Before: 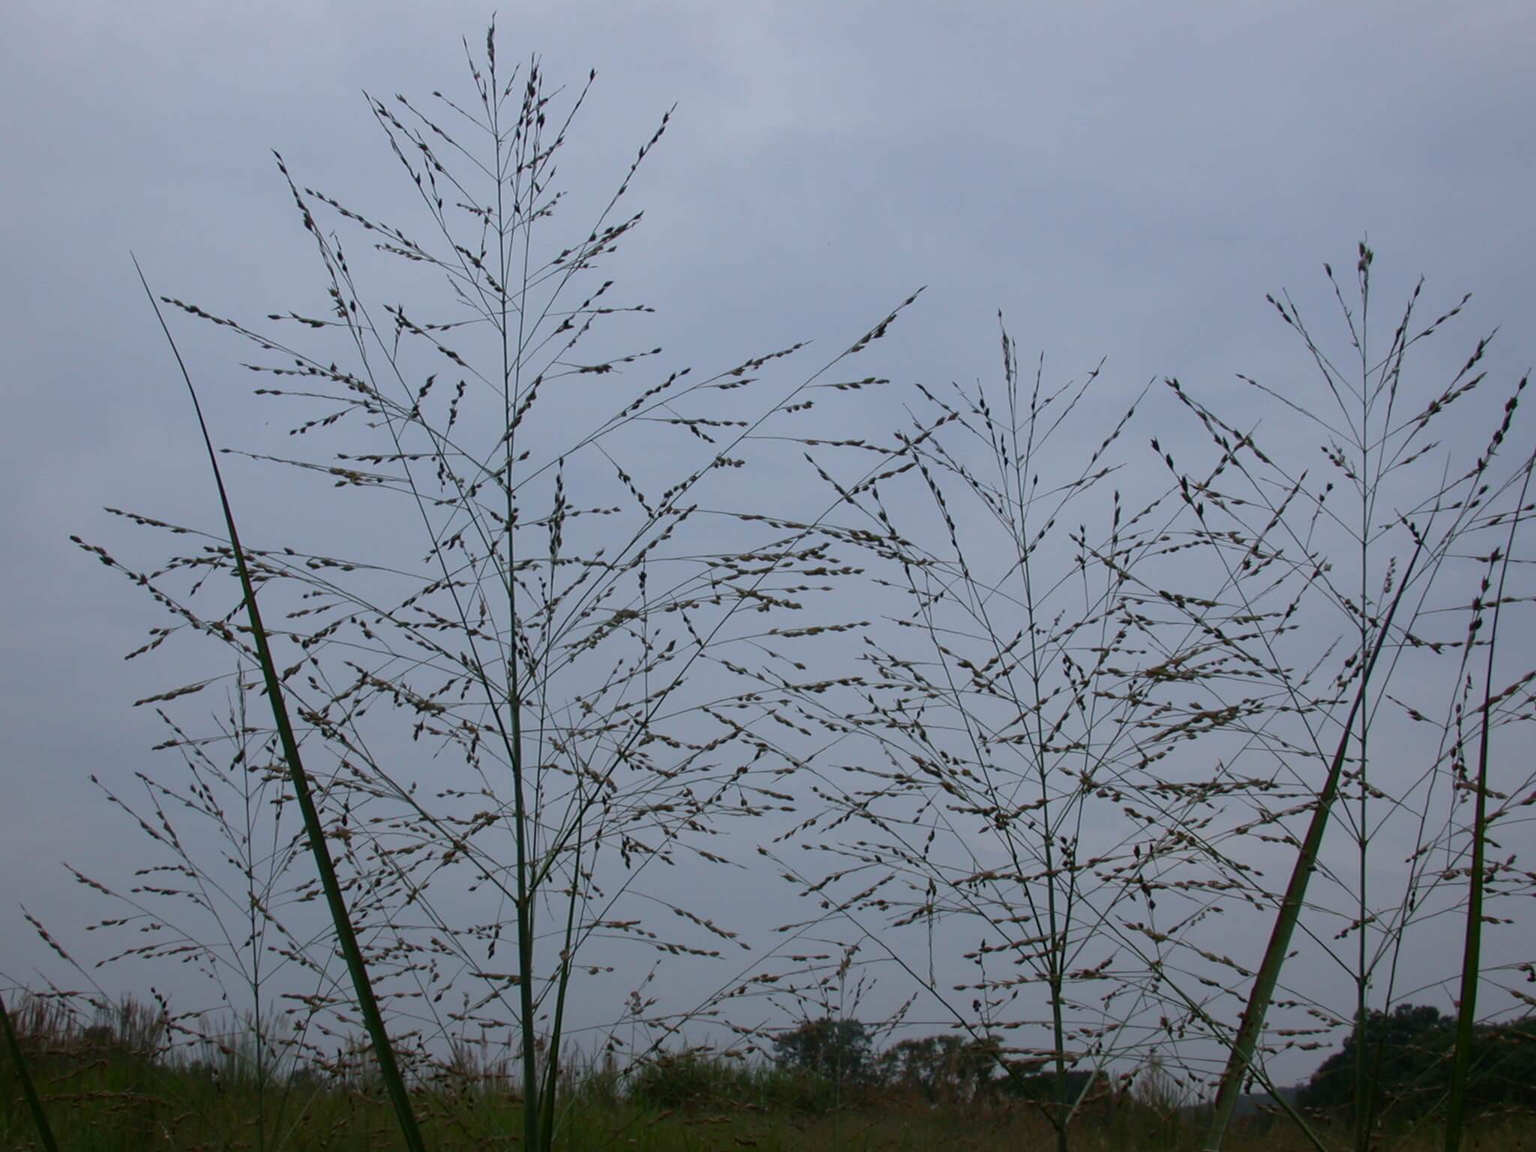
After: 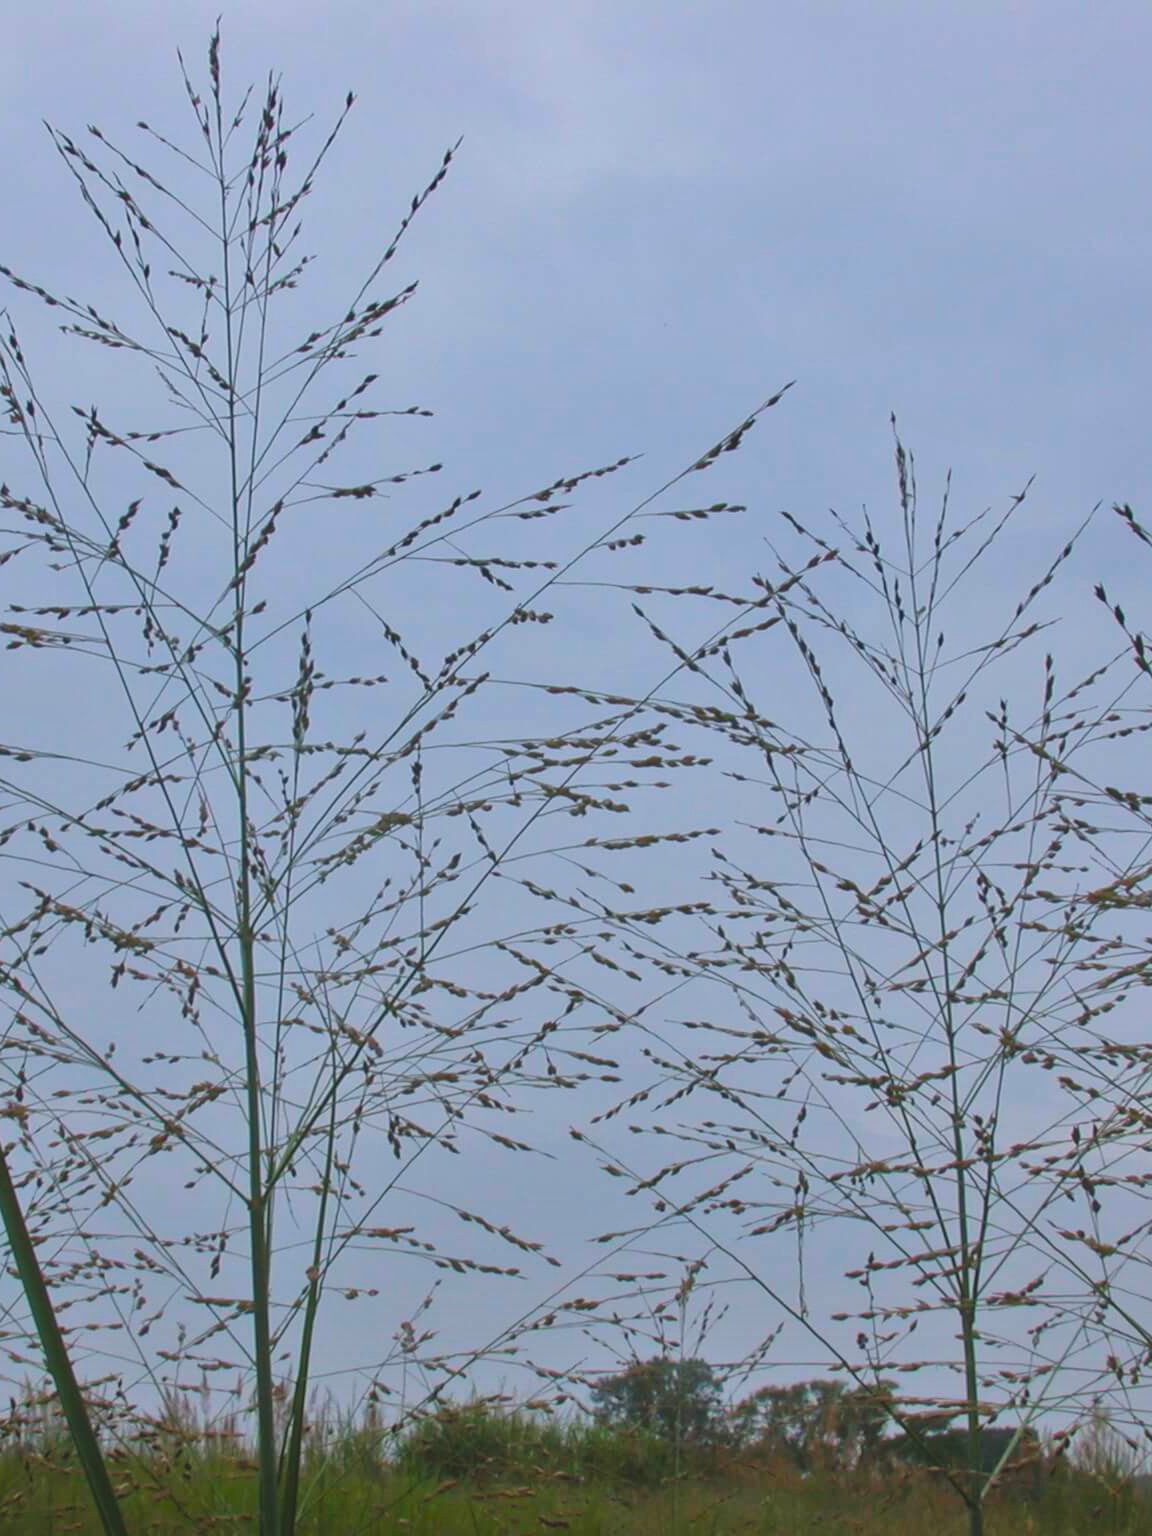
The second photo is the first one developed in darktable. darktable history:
crop: left 21.496%, right 22.254%
exposure: black level correction -0.008, exposure 0.067 EV, compensate highlight preservation false
tone equalizer: -7 EV 0.15 EV, -6 EV 0.6 EV, -5 EV 1.15 EV, -4 EV 1.33 EV, -3 EV 1.15 EV, -2 EV 0.6 EV, -1 EV 0.15 EV, mask exposure compensation -0.5 EV
color balance rgb: perceptual saturation grading › global saturation 30%, global vibrance 10%
color balance: output saturation 110%
